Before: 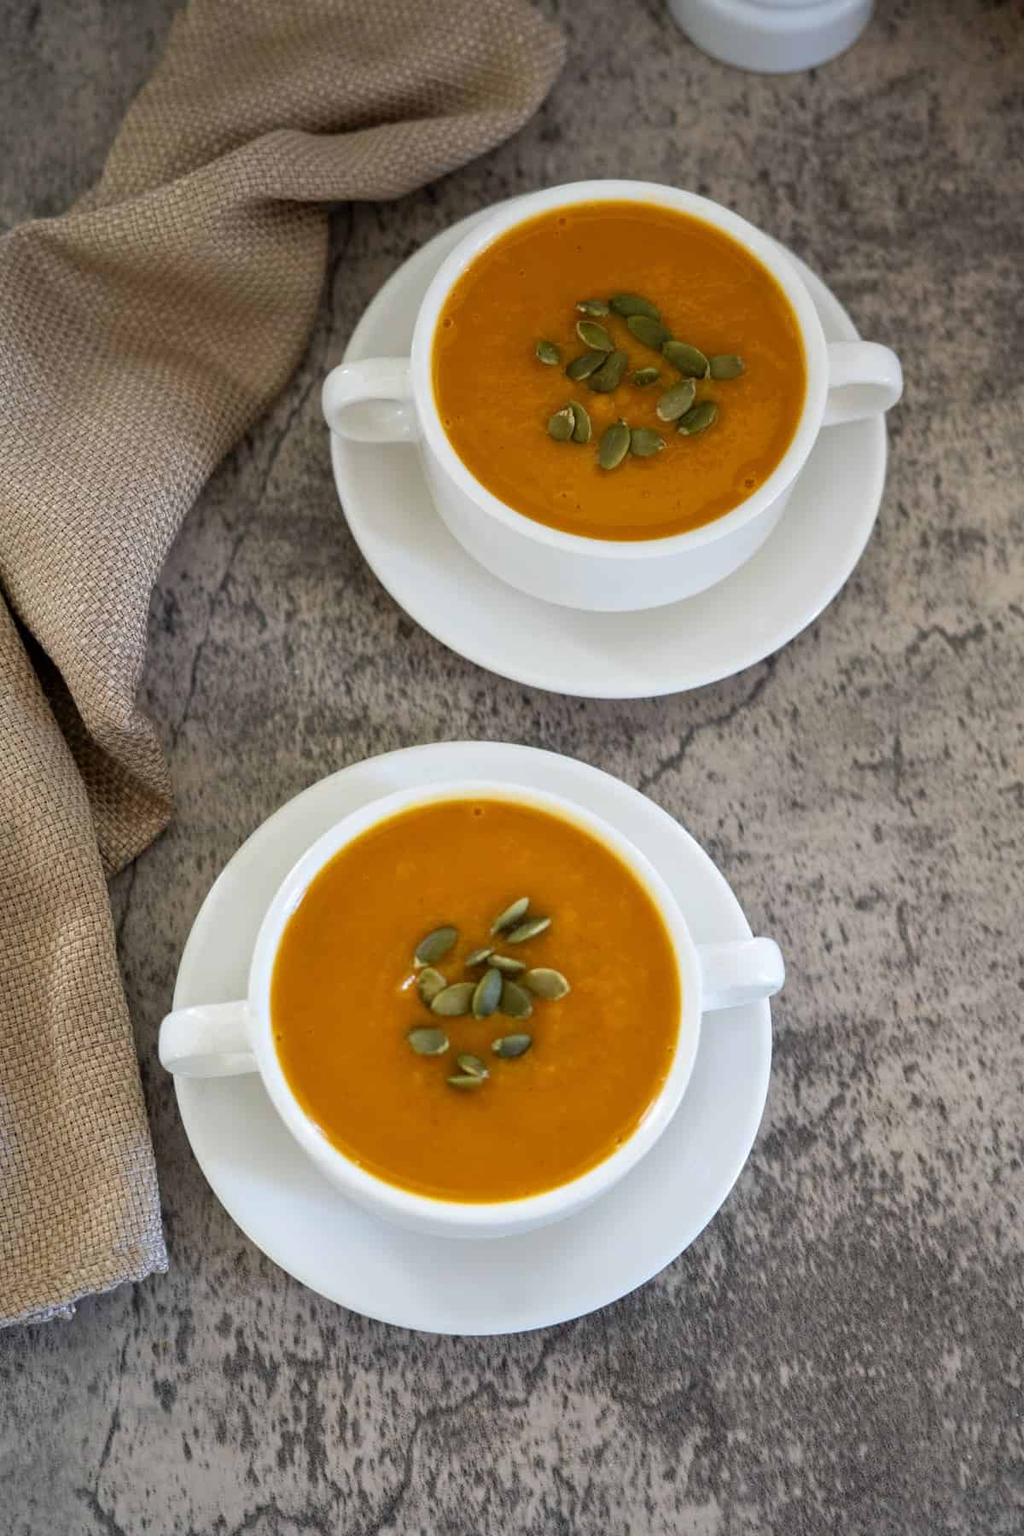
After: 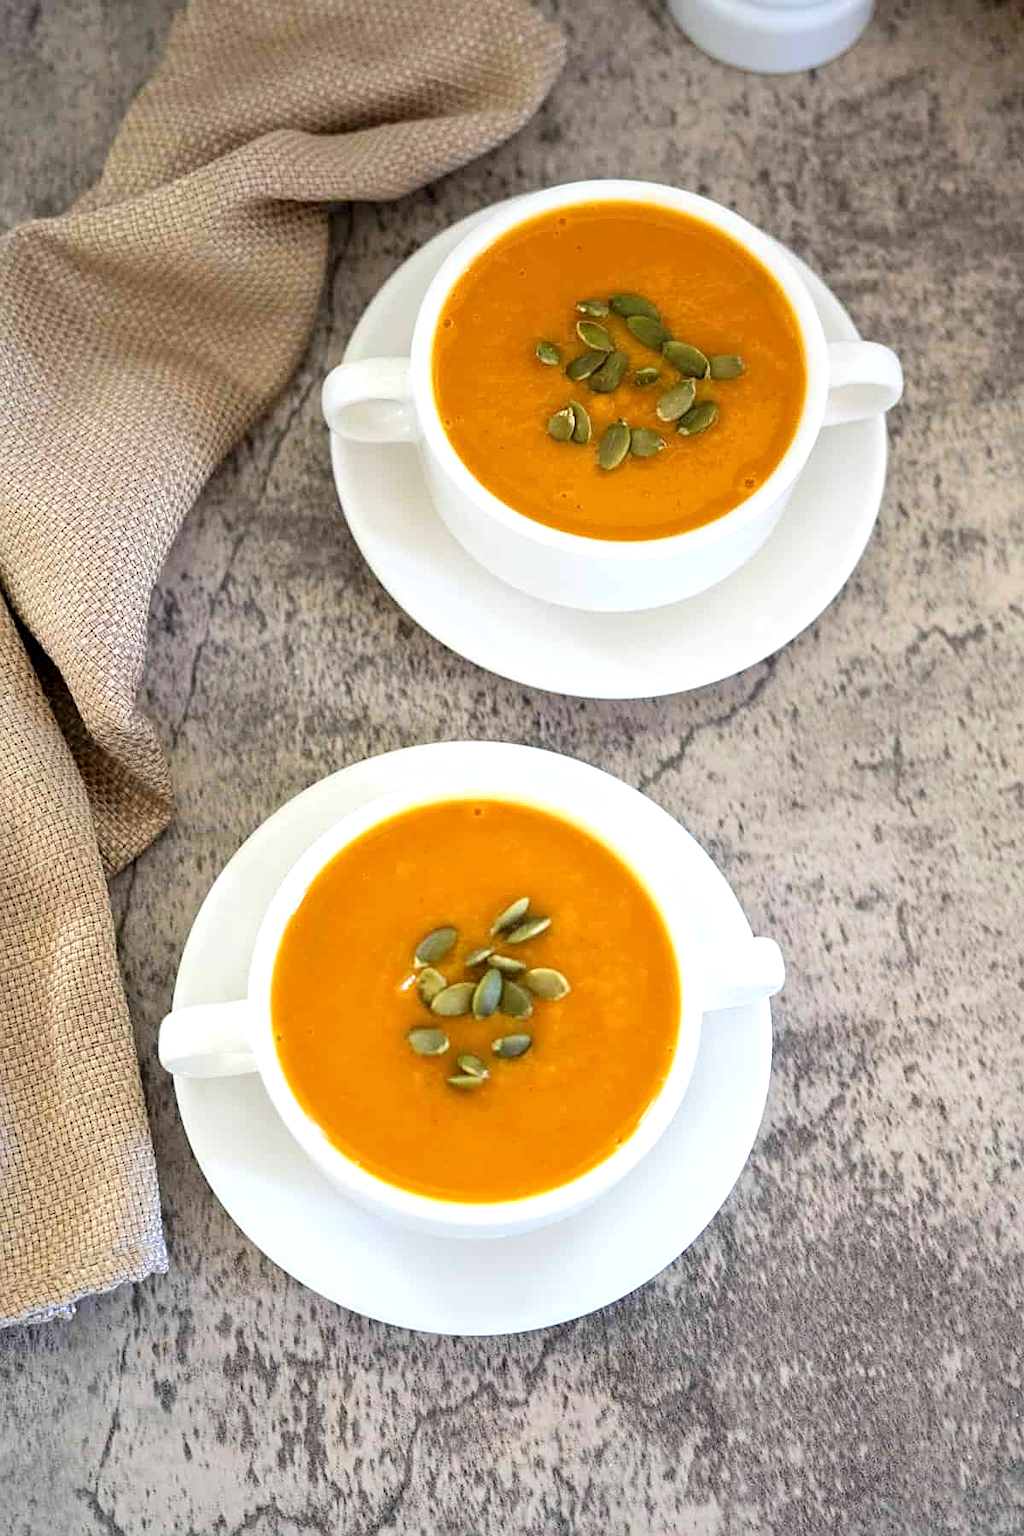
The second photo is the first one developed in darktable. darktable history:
tone equalizer: -8 EV -0.001 EV, -7 EV 0.004 EV, -6 EV -0.018 EV, -5 EV 0.012 EV, -4 EV -0.014 EV, -3 EV 0.023 EV, -2 EV -0.091 EV, -1 EV -0.302 EV, +0 EV -0.575 EV, edges refinement/feathering 500, mask exposure compensation -1.57 EV, preserve details no
exposure: black level correction 0.001, exposure 1.046 EV, compensate highlight preservation false
sharpen: on, module defaults
